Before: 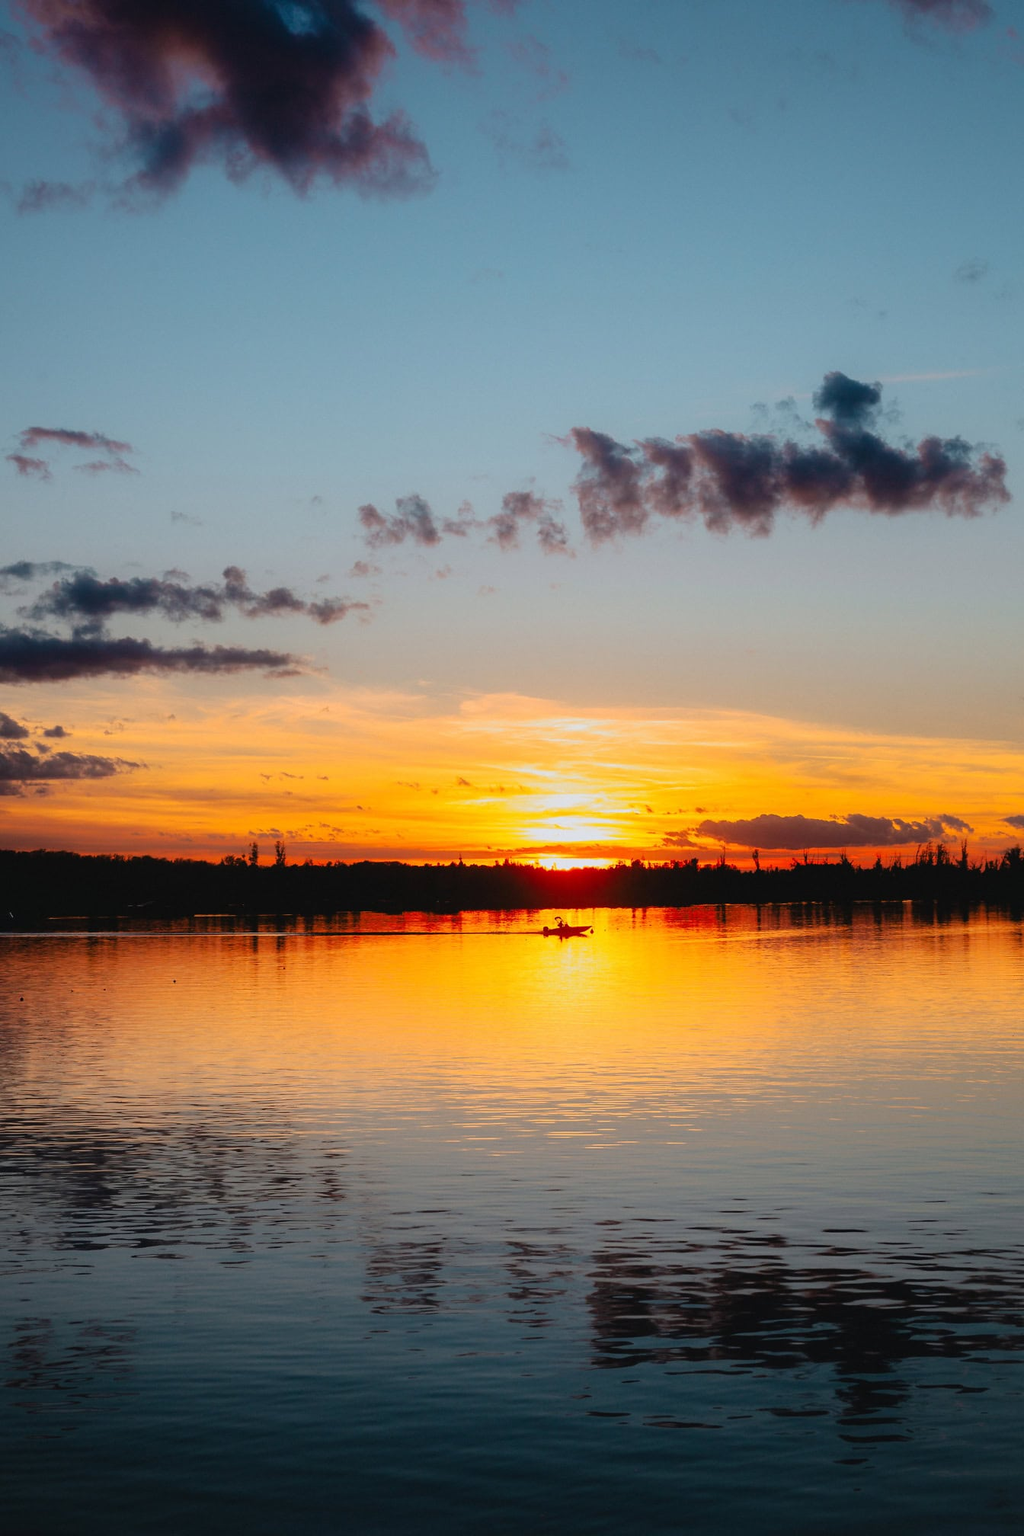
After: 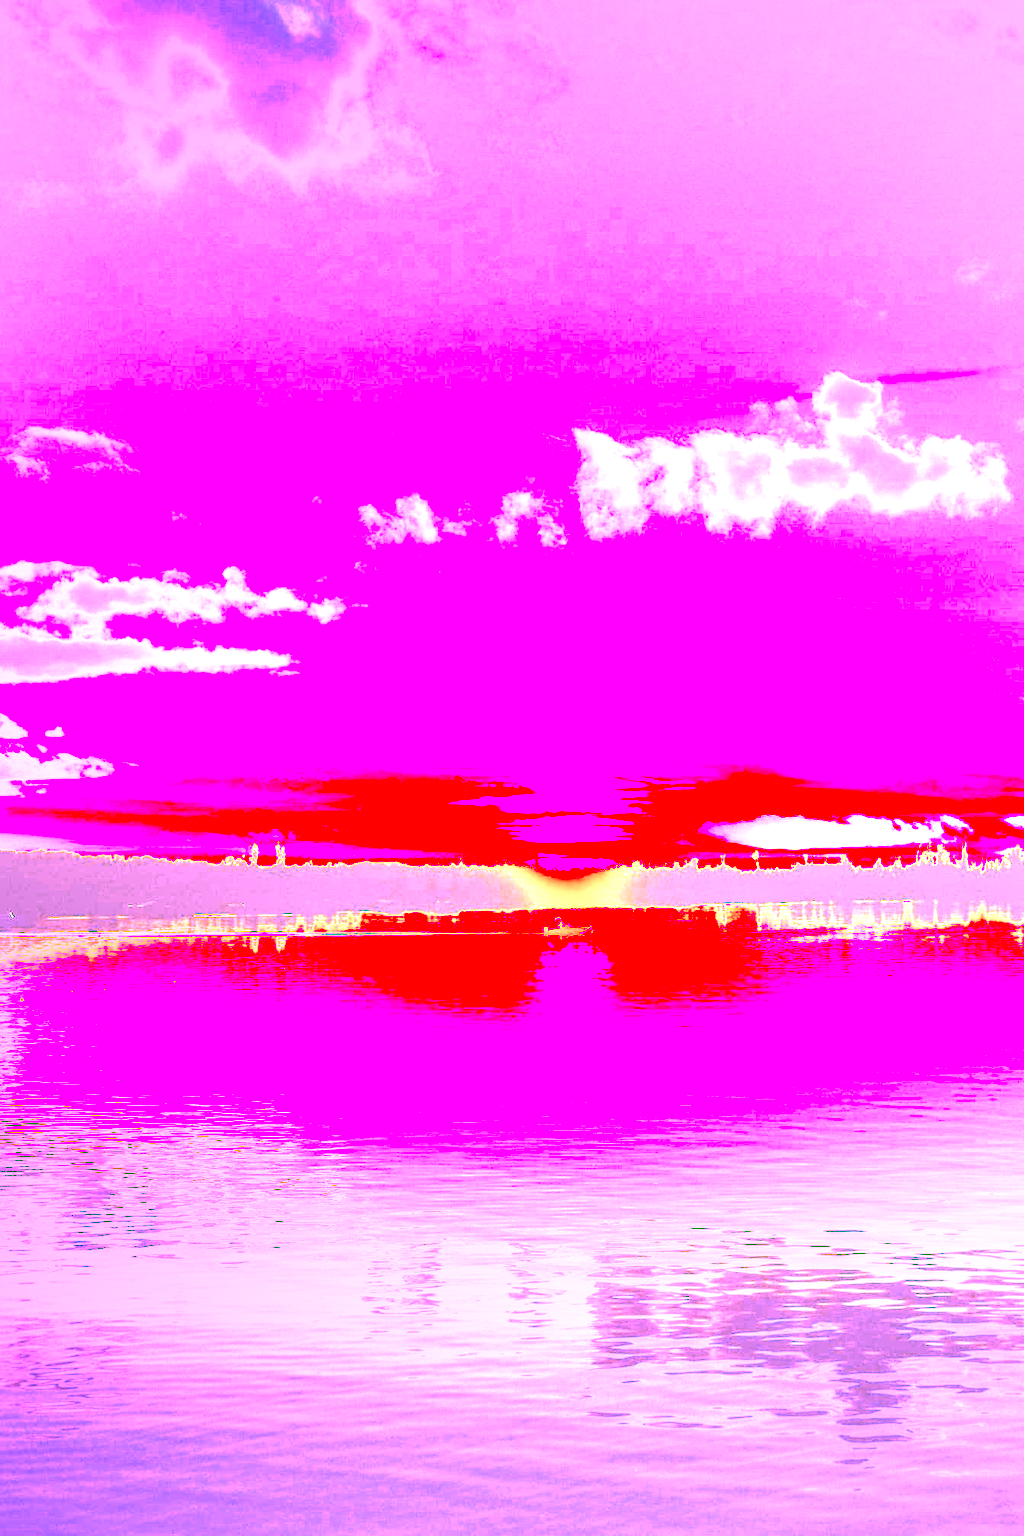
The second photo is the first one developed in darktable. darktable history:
local contrast: on, module defaults
white balance: red 8, blue 8
haze removal: compatibility mode true, adaptive false
